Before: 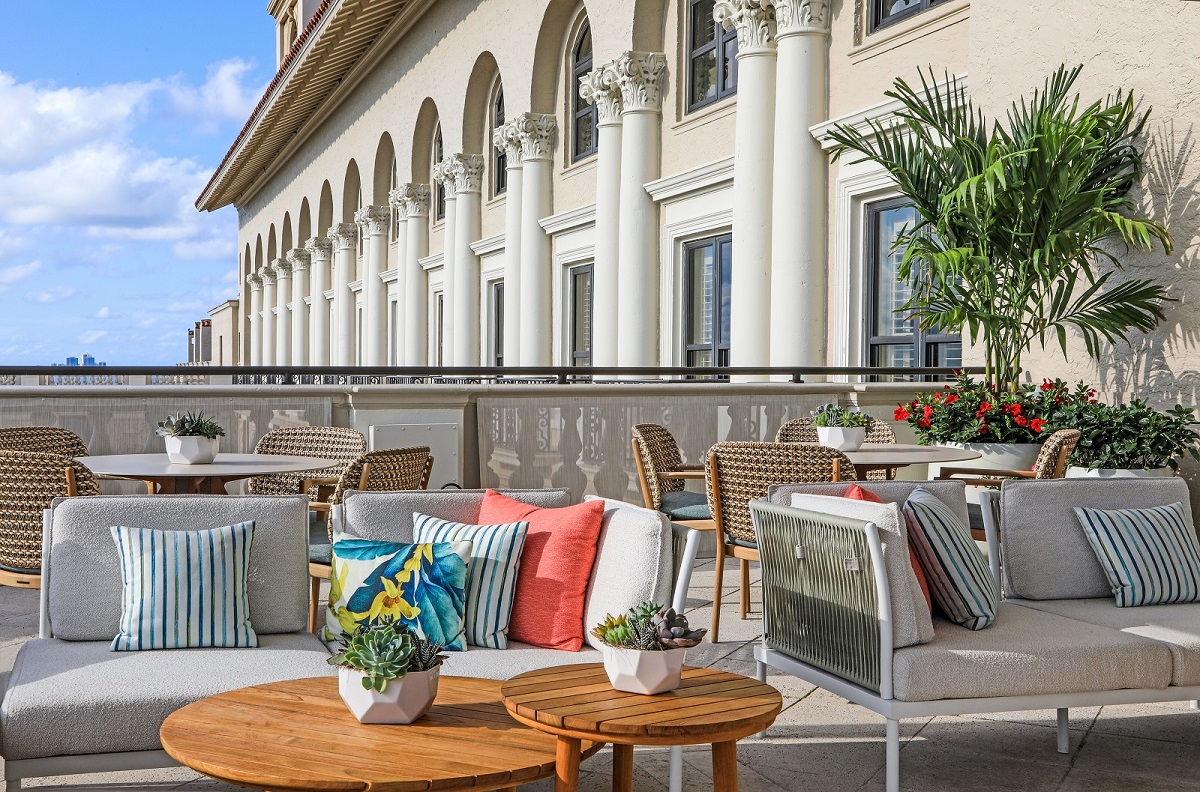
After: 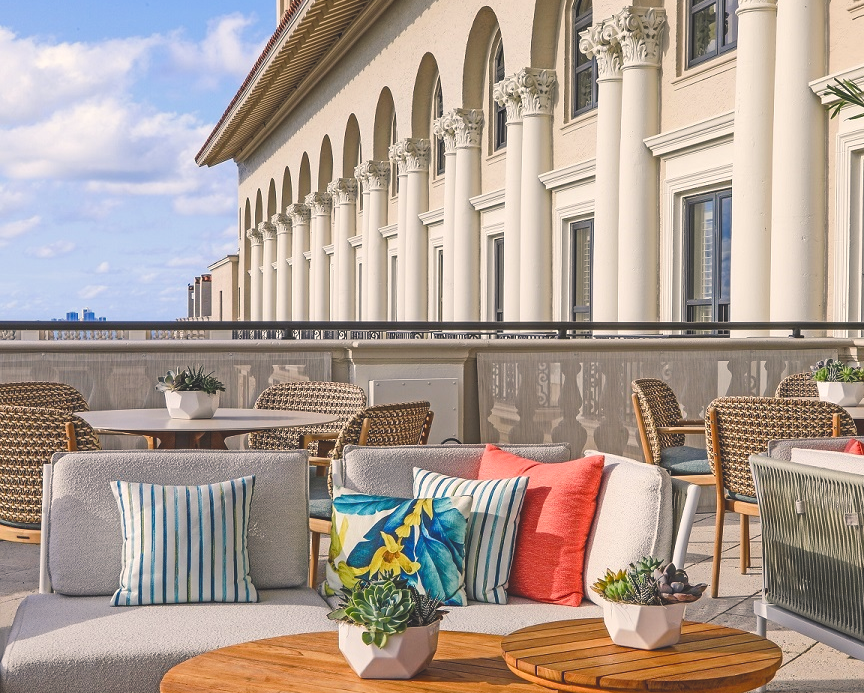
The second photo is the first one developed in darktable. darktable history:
contrast brightness saturation: saturation -0.05
crop: top 5.803%, right 27.864%, bottom 5.804%
color balance rgb: shadows lift › chroma 2%, shadows lift › hue 247.2°, power › chroma 0.3%, power › hue 25.2°, highlights gain › chroma 3%, highlights gain › hue 60°, global offset › luminance 2%, perceptual saturation grading › global saturation 20%, perceptual saturation grading › highlights -20%, perceptual saturation grading › shadows 30%
